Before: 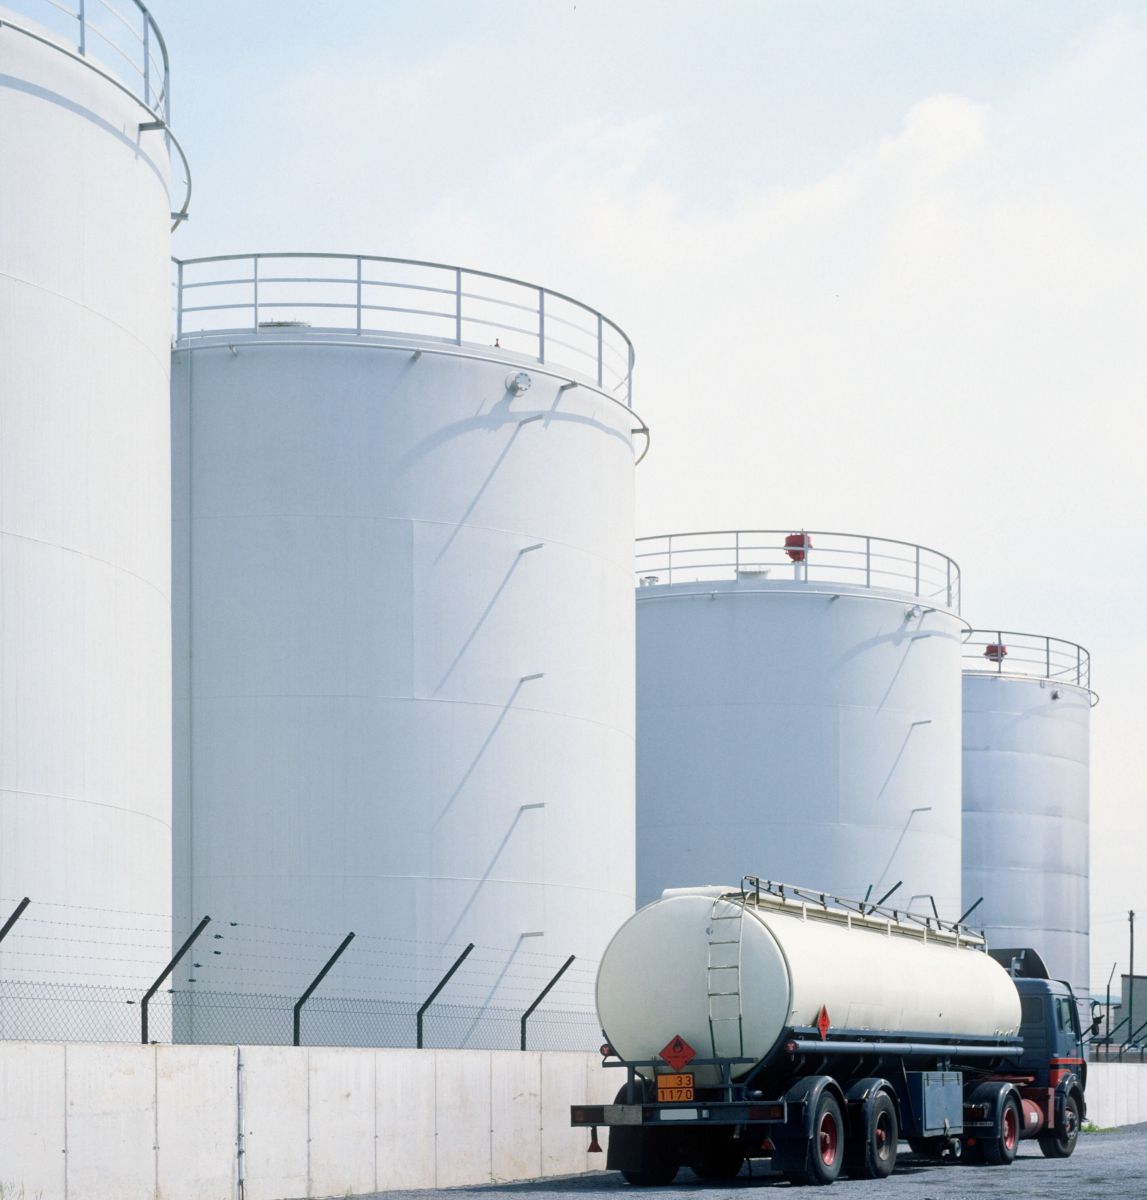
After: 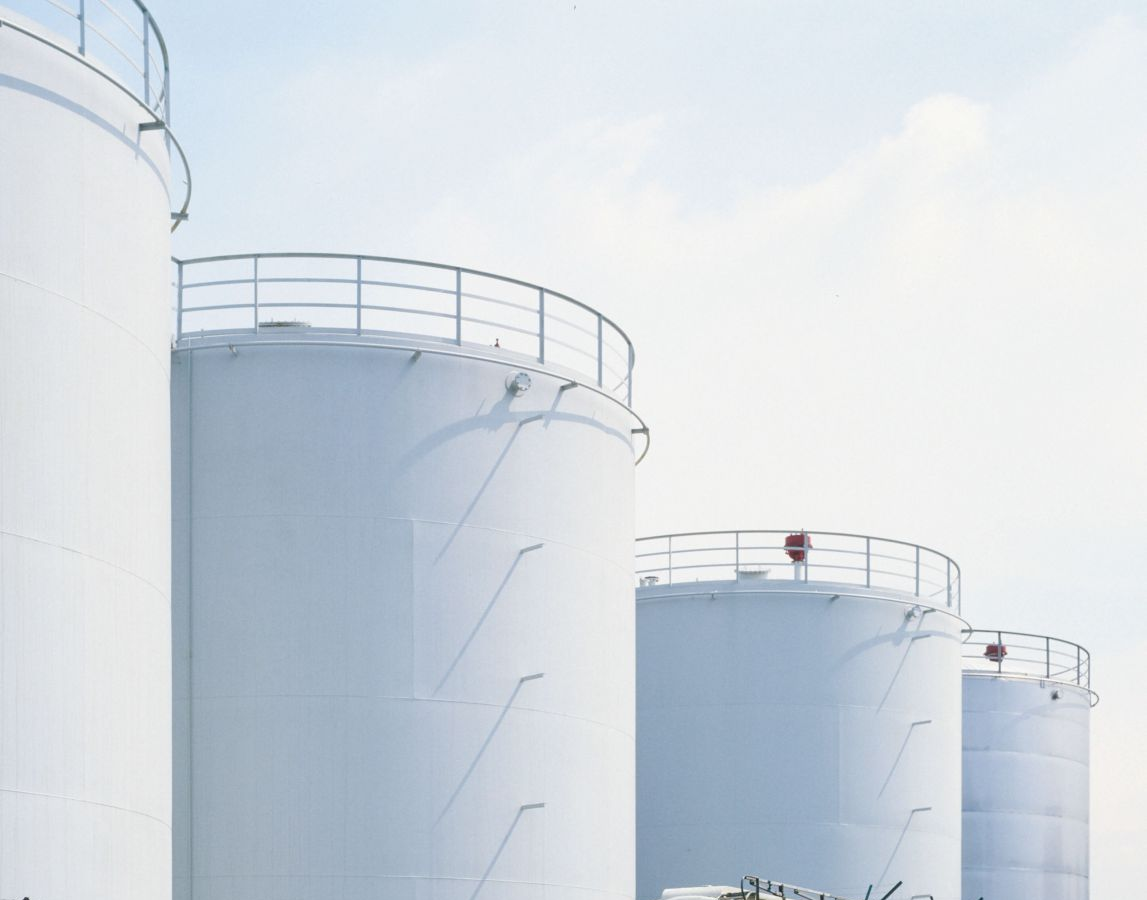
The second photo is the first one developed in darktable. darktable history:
crop: bottom 24.978%
